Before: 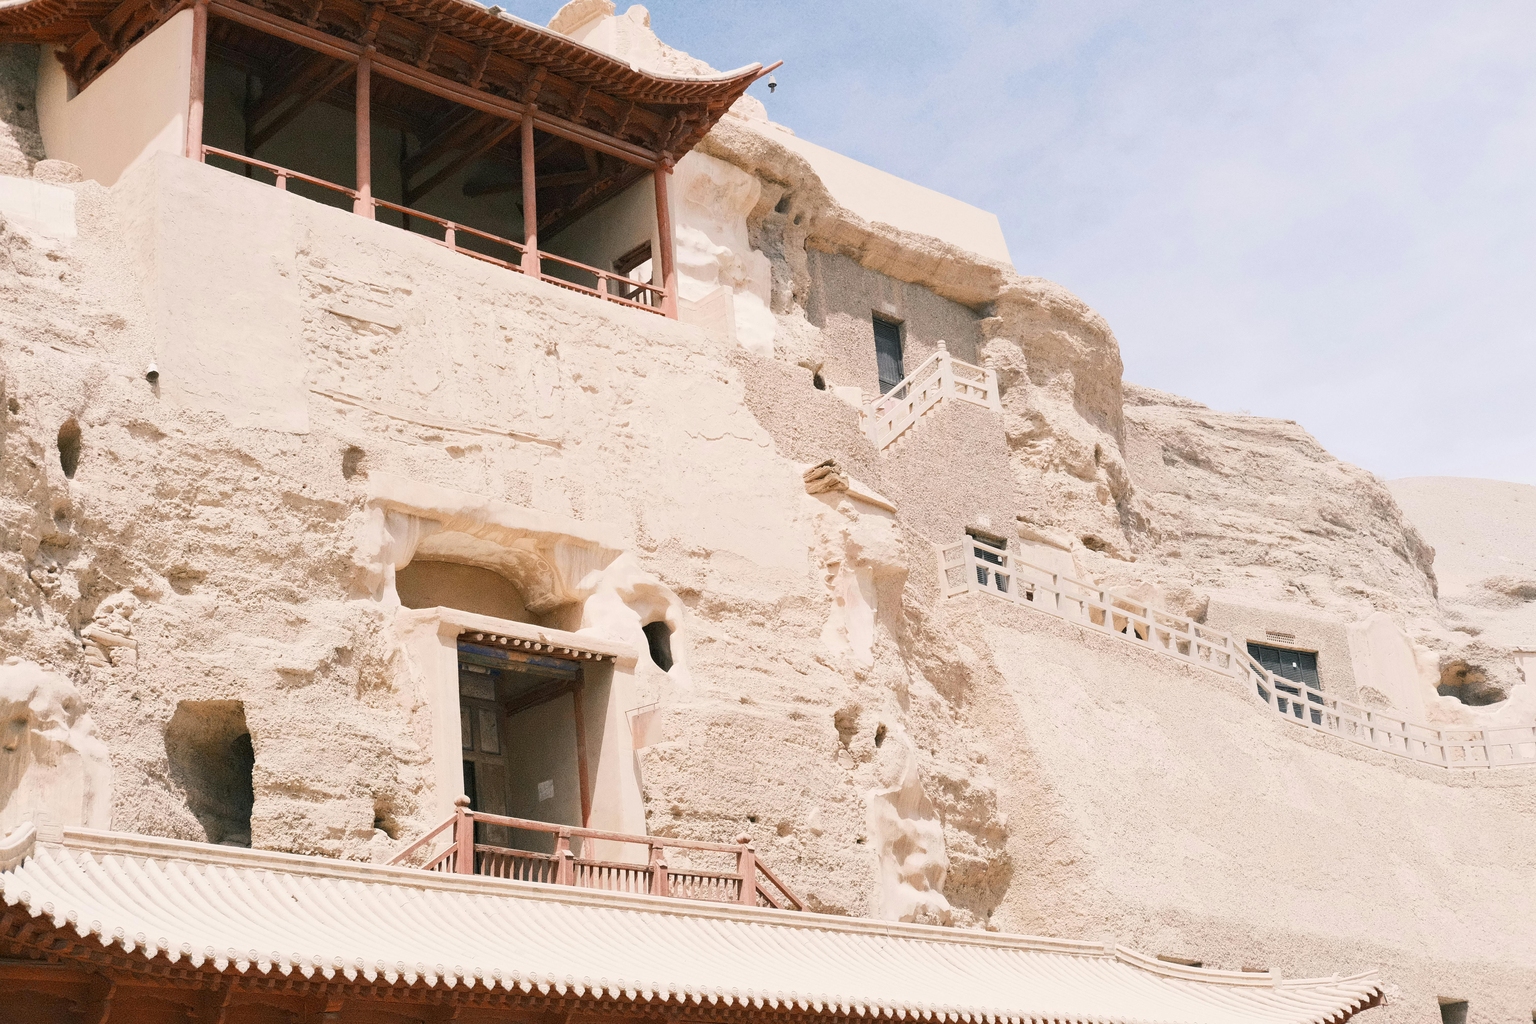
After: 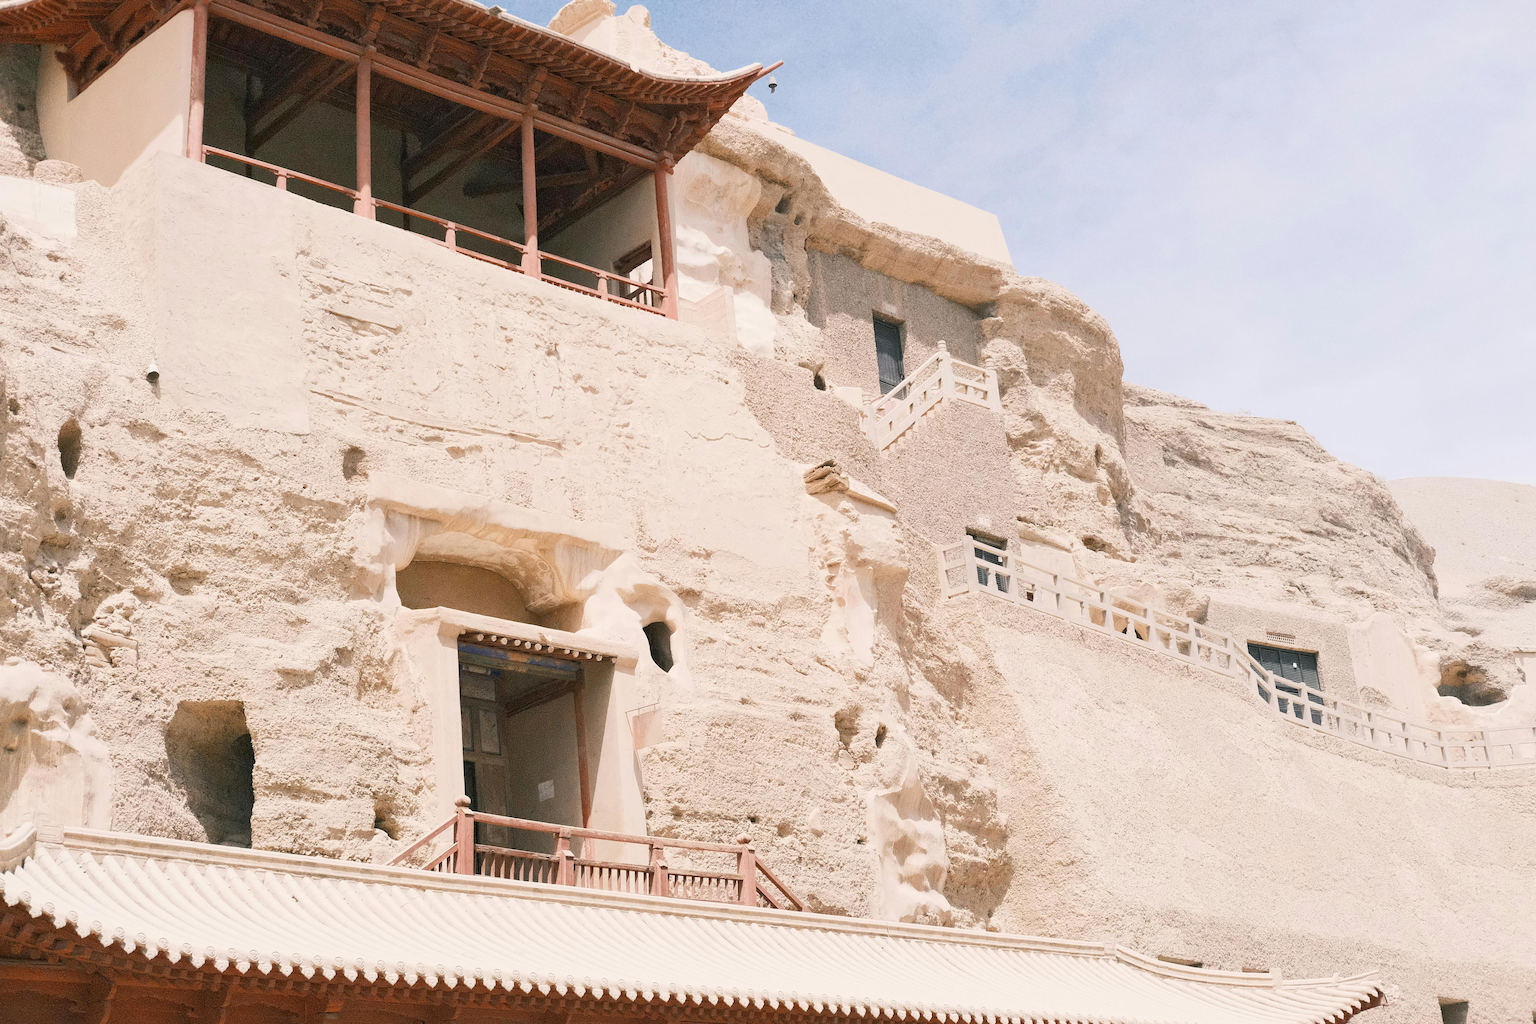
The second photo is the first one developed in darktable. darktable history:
shadows and highlights: shadows 43.05, highlights 8.36, highlights color adjustment 56.04%
